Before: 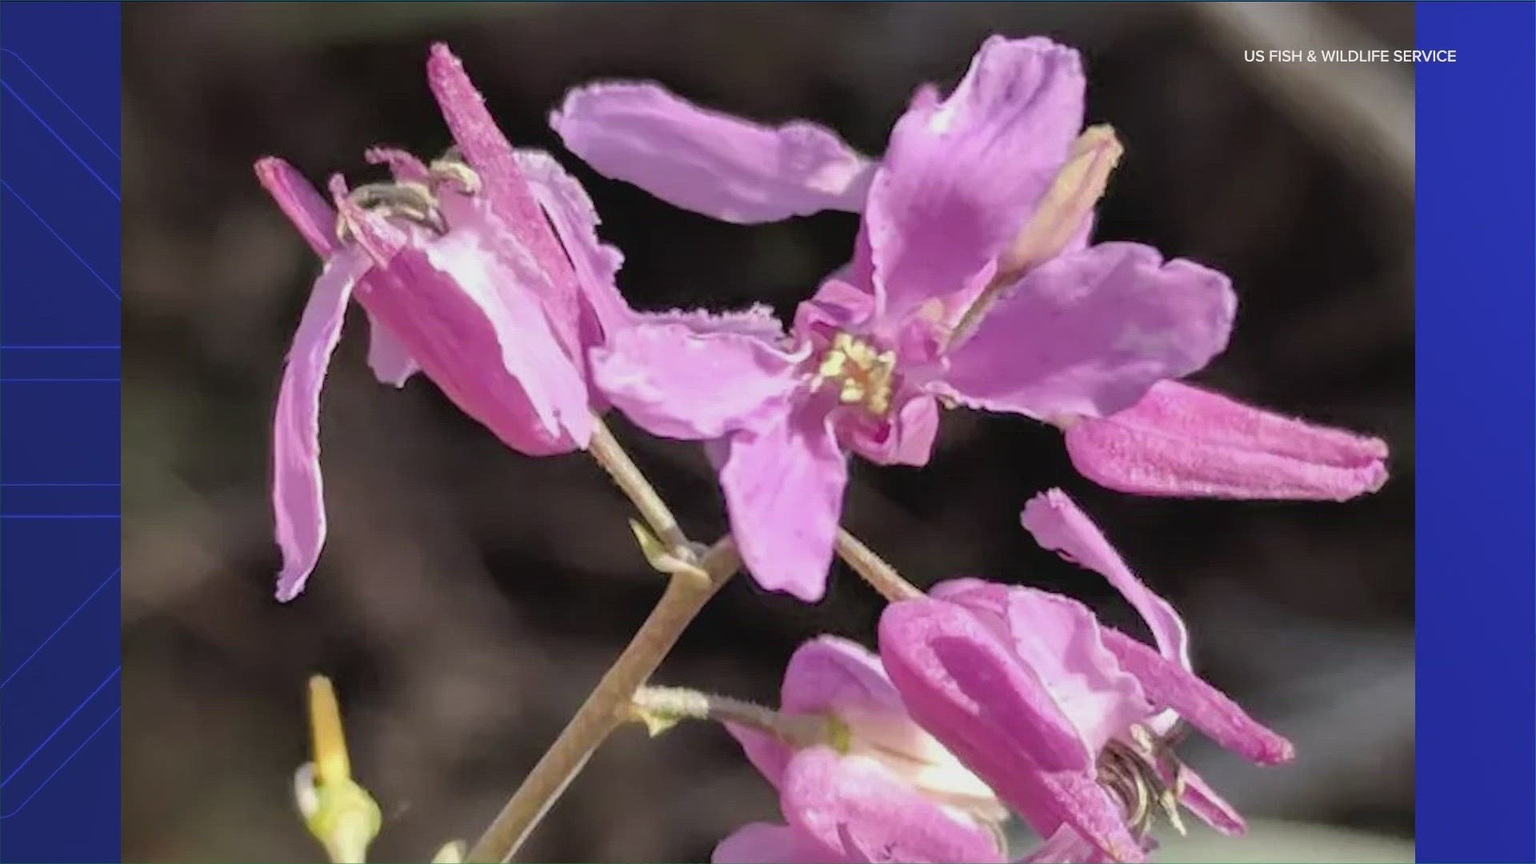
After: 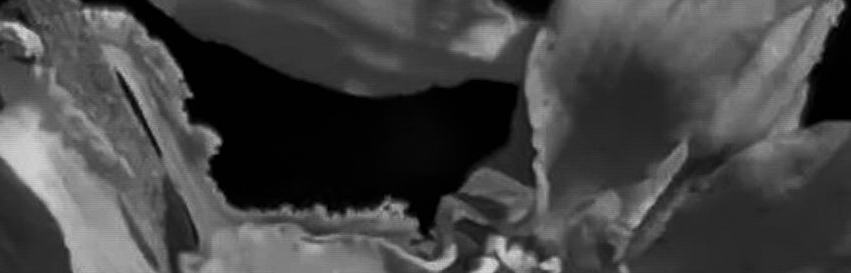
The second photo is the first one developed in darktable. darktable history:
contrast brightness saturation: contrast -0.027, brightness -0.602, saturation -0.996
crop: left 29.064%, top 16.86%, right 26.611%, bottom 57.806%
